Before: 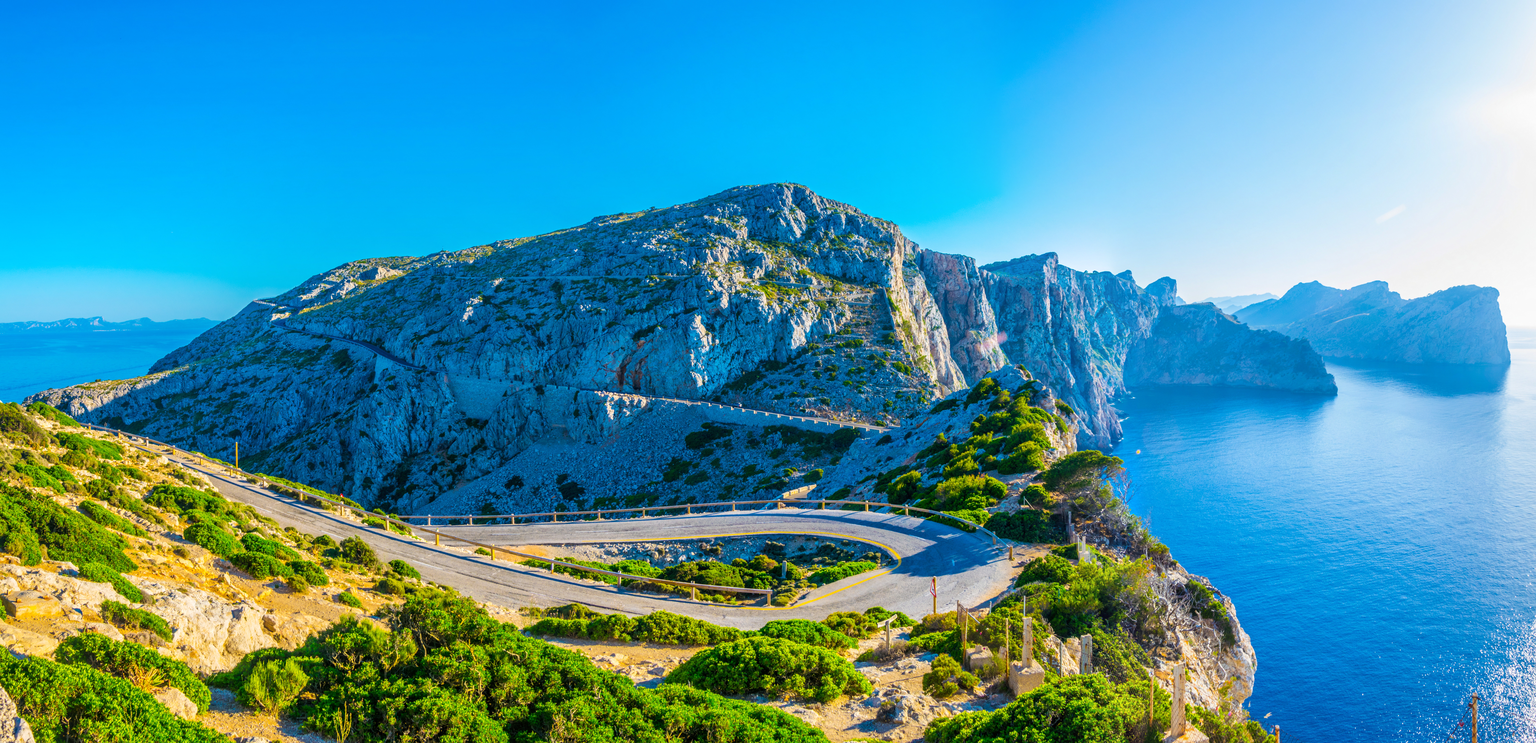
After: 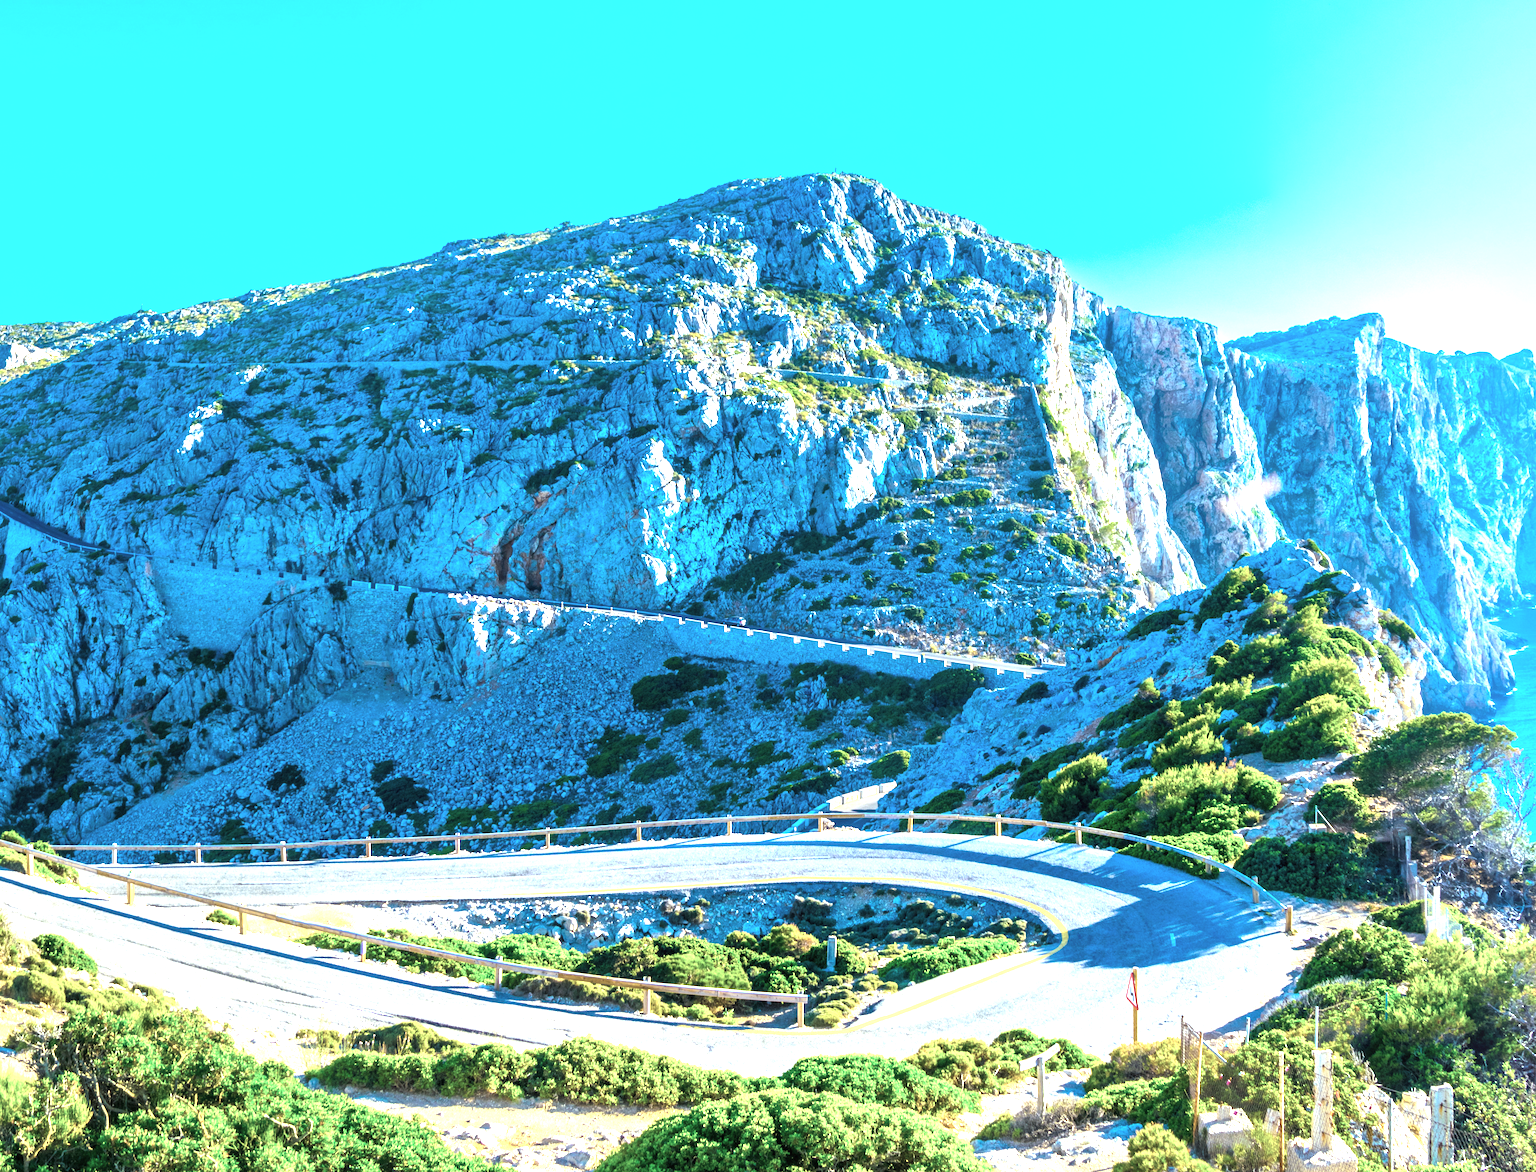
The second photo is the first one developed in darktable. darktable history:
exposure: black level correction 0, exposure 1.448 EV, compensate highlight preservation false
crop and rotate: angle 0.011°, left 24.251%, top 13.061%, right 26.198%, bottom 8.697%
color correction: highlights a* -12.77, highlights b* -17.68, saturation 0.712
tone equalizer: on, module defaults
